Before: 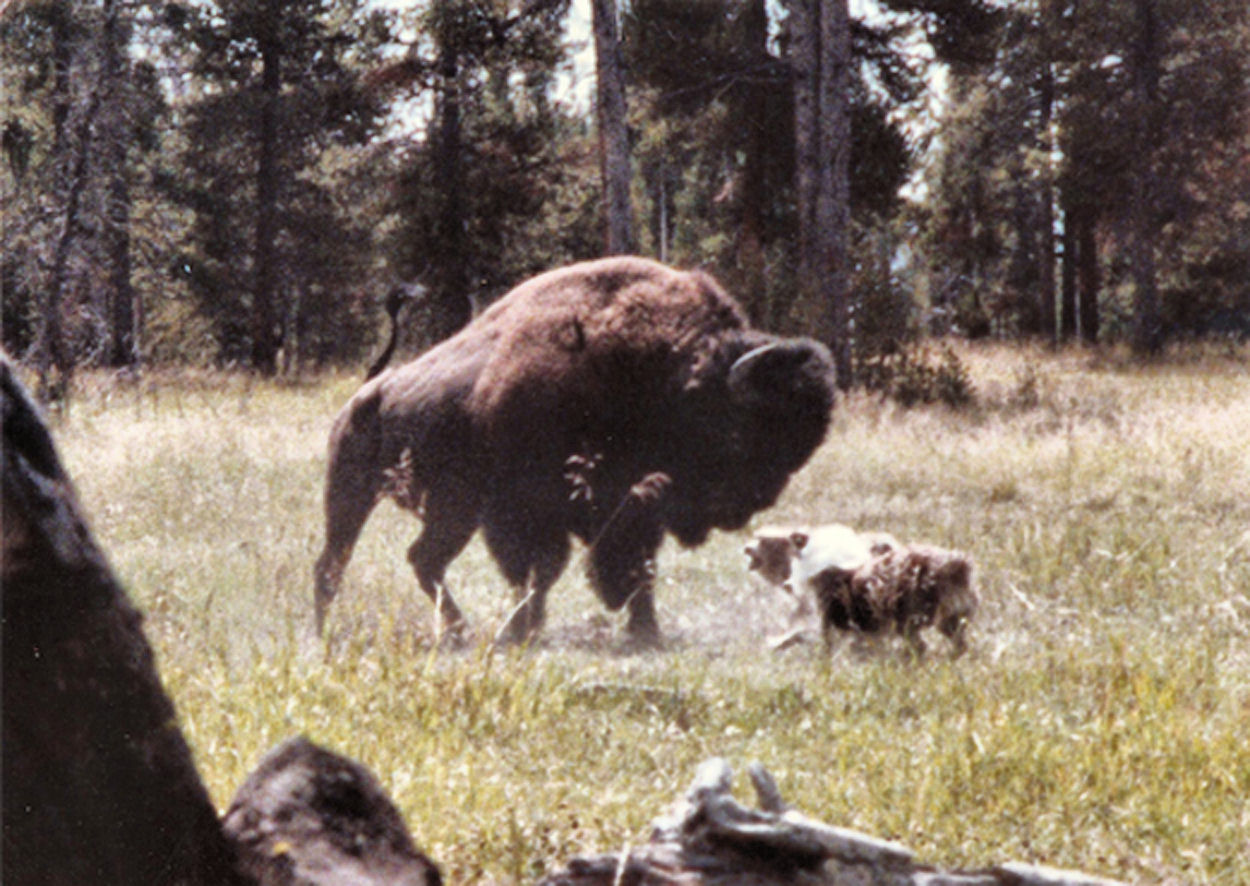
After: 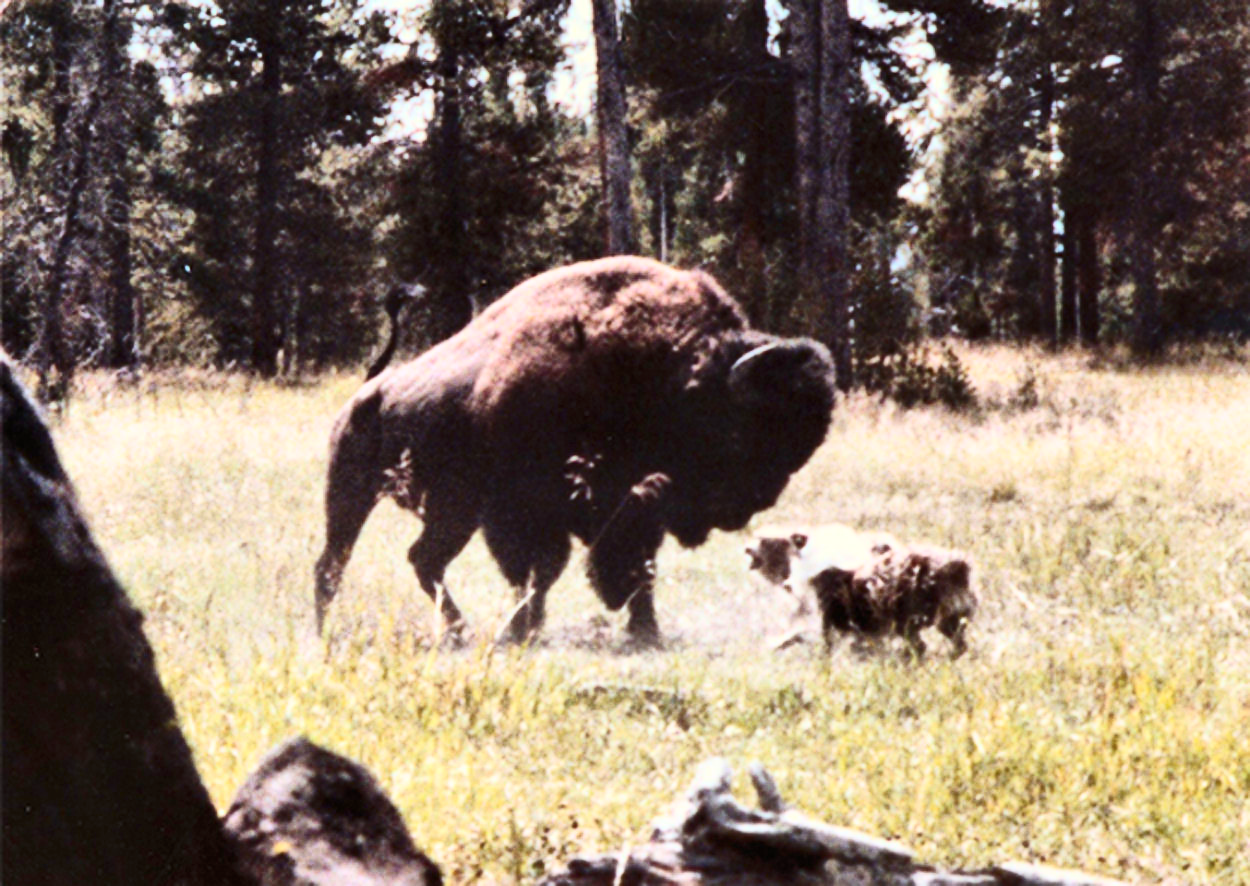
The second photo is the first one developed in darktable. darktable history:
contrast brightness saturation: contrast 0.4, brightness 0.1, saturation 0.206
